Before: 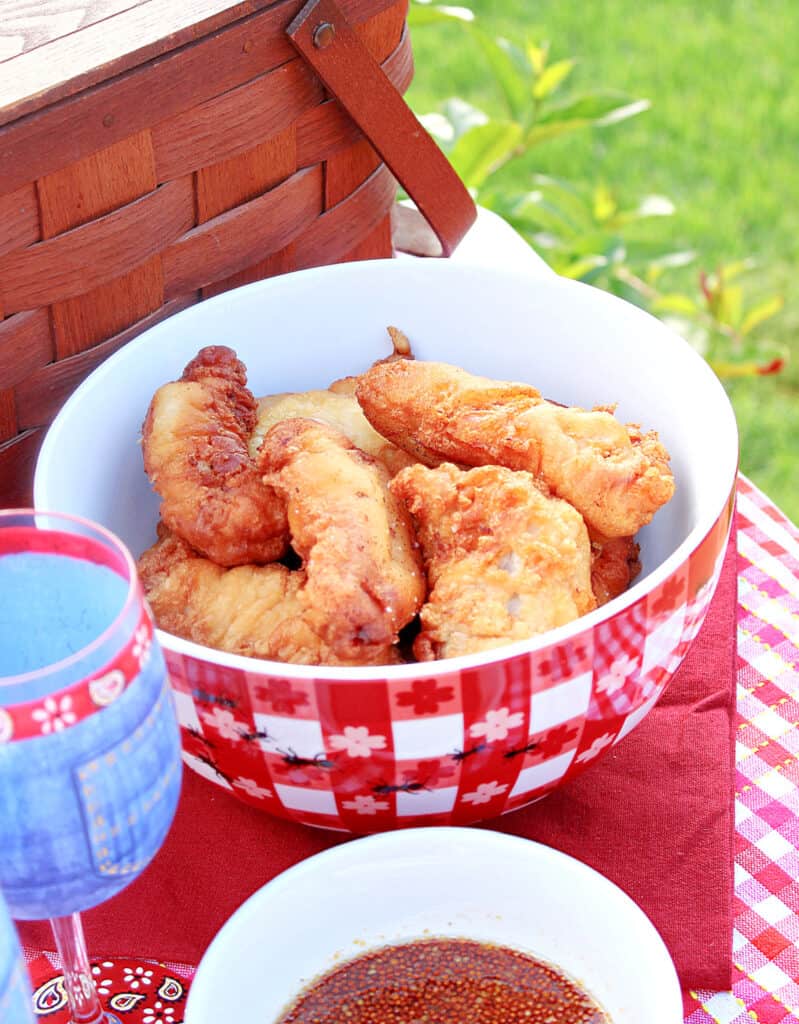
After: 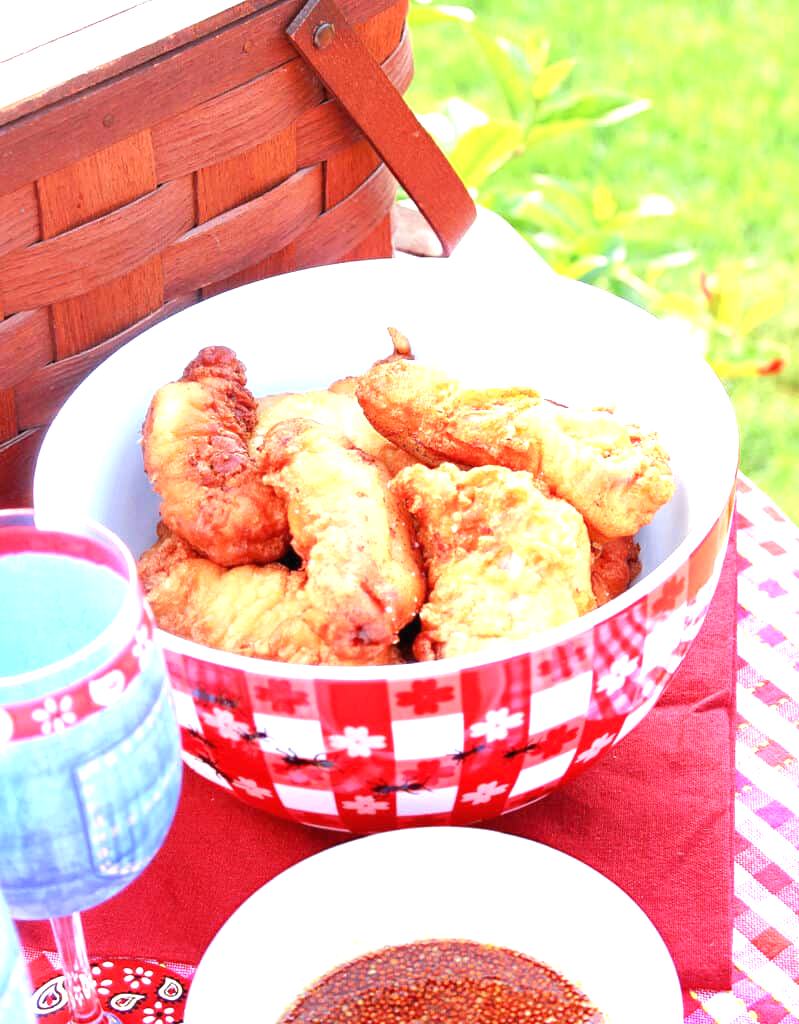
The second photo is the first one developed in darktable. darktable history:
exposure: black level correction -0.001, exposure 0.901 EV, compensate exposure bias true, compensate highlight preservation false
